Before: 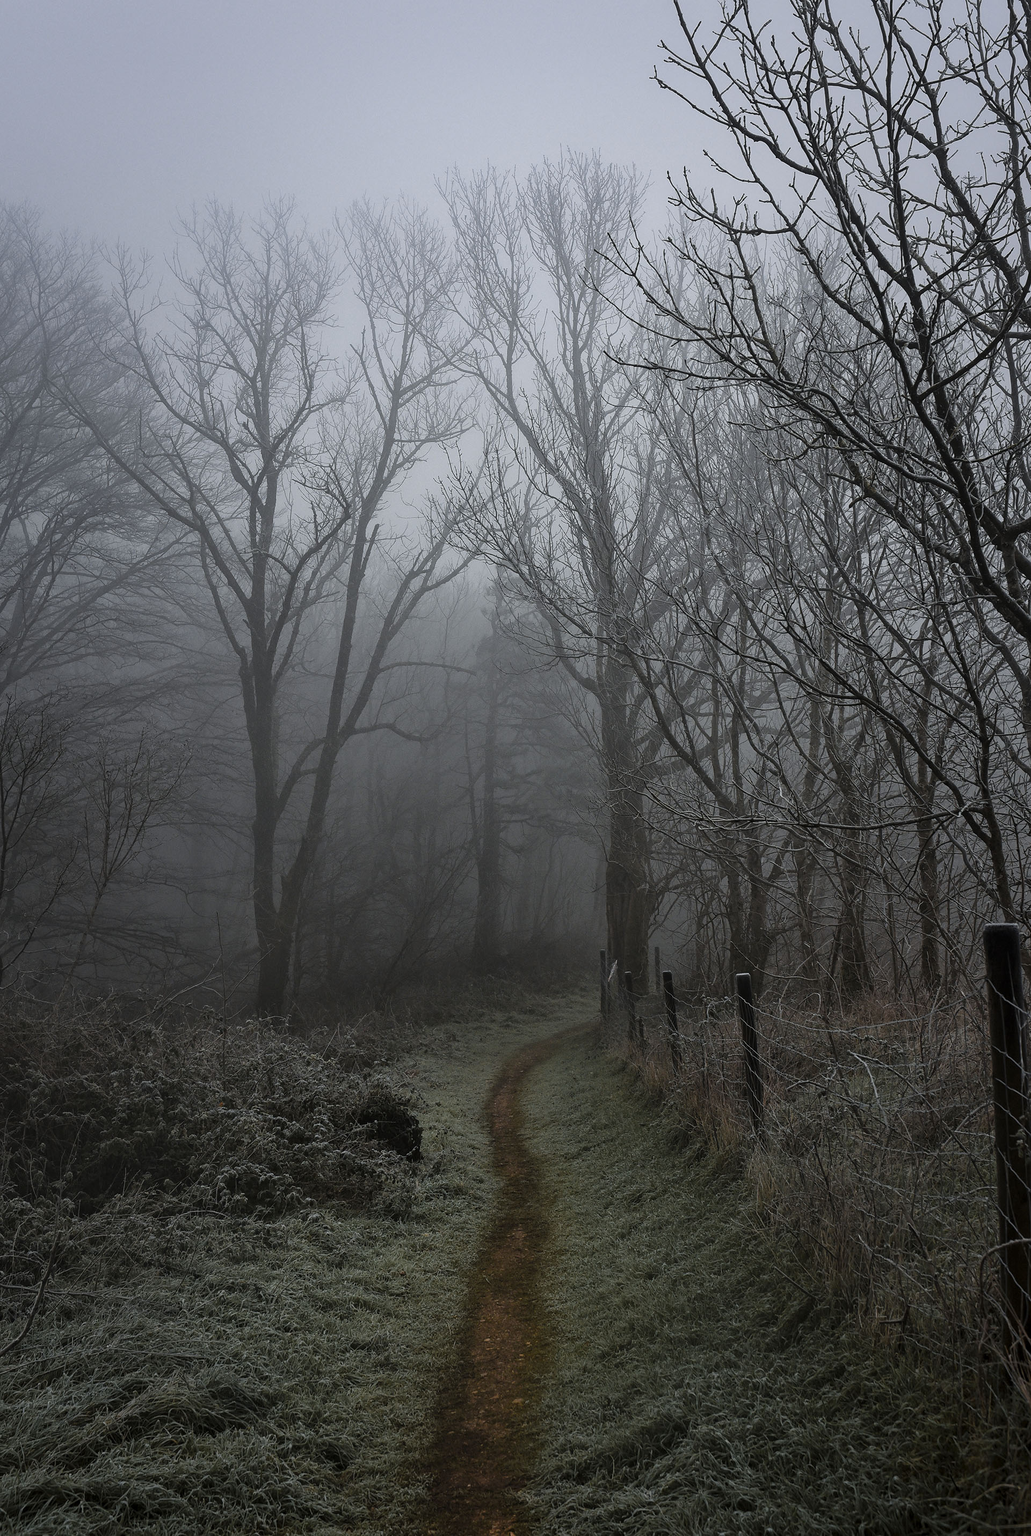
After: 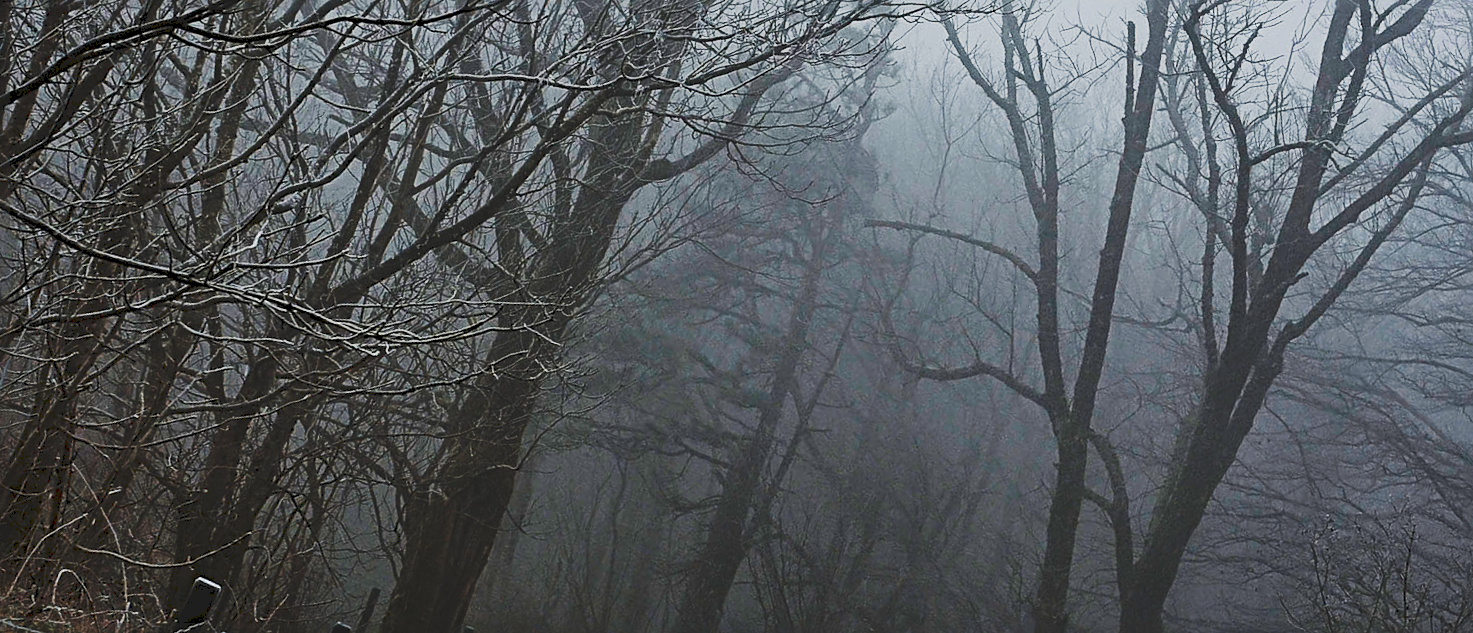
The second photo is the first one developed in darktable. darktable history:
white balance: emerald 1
sharpen: radius 4
contrast brightness saturation: contrast 0.09, saturation 0.28
rotate and perspective: rotation -3.52°, crop left 0.036, crop right 0.964, crop top 0.081, crop bottom 0.919
crop and rotate: angle 16.12°, top 30.835%, bottom 35.653%
tone curve: curves: ch0 [(0, 0) (0.003, 0.108) (0.011, 0.113) (0.025, 0.113) (0.044, 0.121) (0.069, 0.132) (0.1, 0.145) (0.136, 0.158) (0.177, 0.182) (0.224, 0.215) (0.277, 0.27) (0.335, 0.341) (0.399, 0.424) (0.468, 0.528) (0.543, 0.622) (0.623, 0.721) (0.709, 0.79) (0.801, 0.846) (0.898, 0.871) (1, 1)], preserve colors none
color balance rgb: perceptual saturation grading › global saturation 20%, global vibrance 20%
